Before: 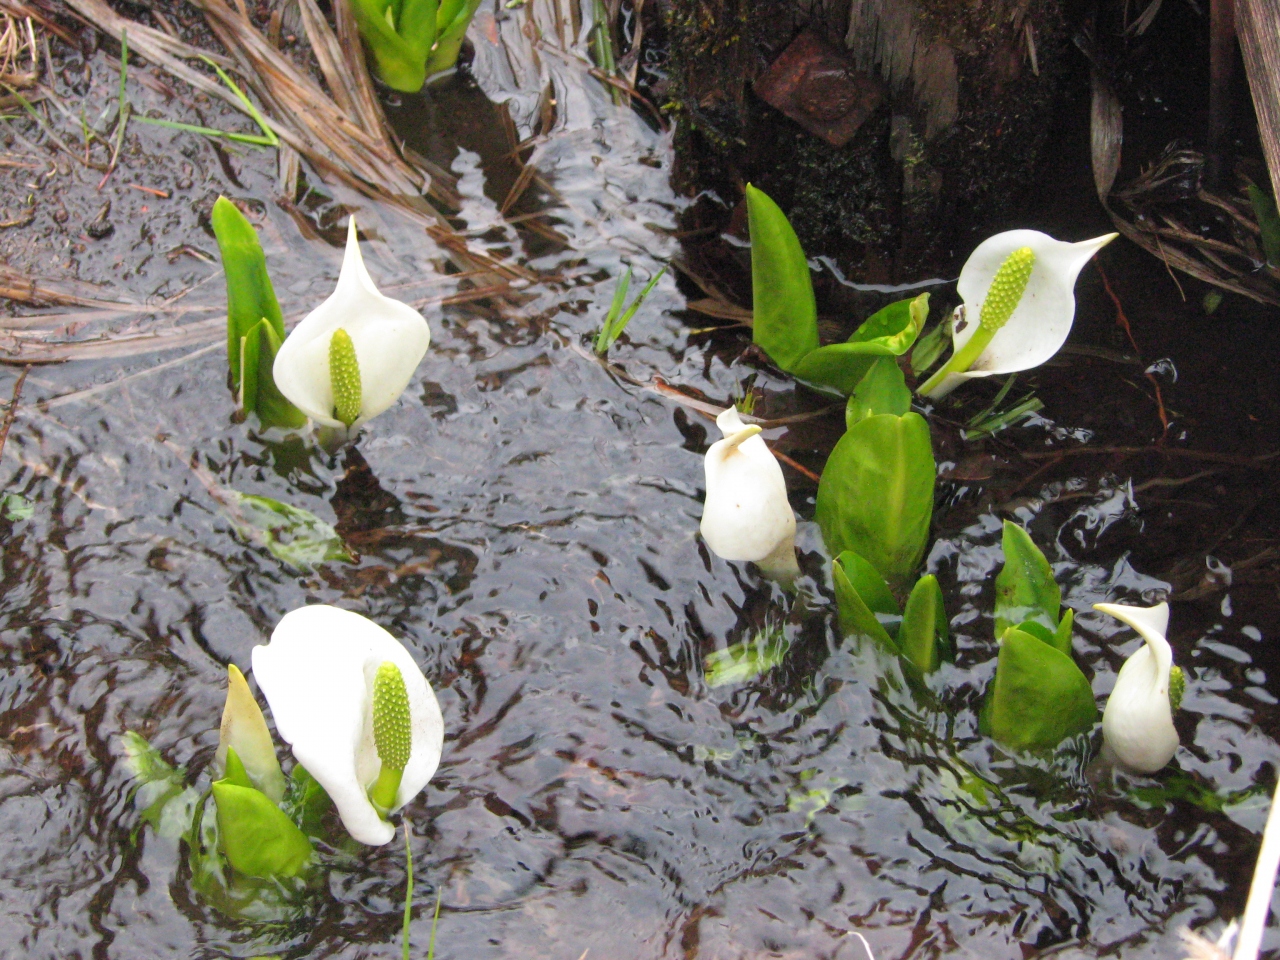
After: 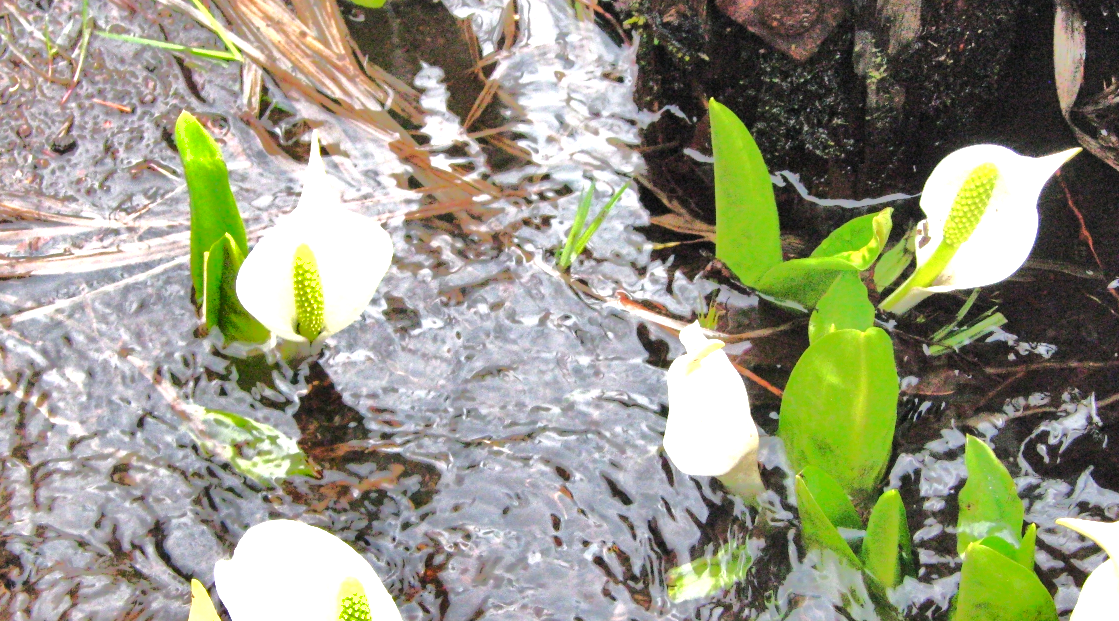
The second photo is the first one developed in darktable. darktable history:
shadows and highlights: highlights color adjustment 52.21%, soften with gaussian
crop: left 2.944%, top 8.866%, right 9.61%, bottom 26.353%
exposure: exposure 1 EV, compensate highlight preservation false
tone equalizer: -8 EV -0.537 EV, -7 EV -0.314 EV, -6 EV -0.072 EV, -5 EV 0.443 EV, -4 EV 0.964 EV, -3 EV 0.781 EV, -2 EV -0.013 EV, -1 EV 0.128 EV, +0 EV -0.034 EV, edges refinement/feathering 500, mask exposure compensation -1.57 EV, preserve details no
